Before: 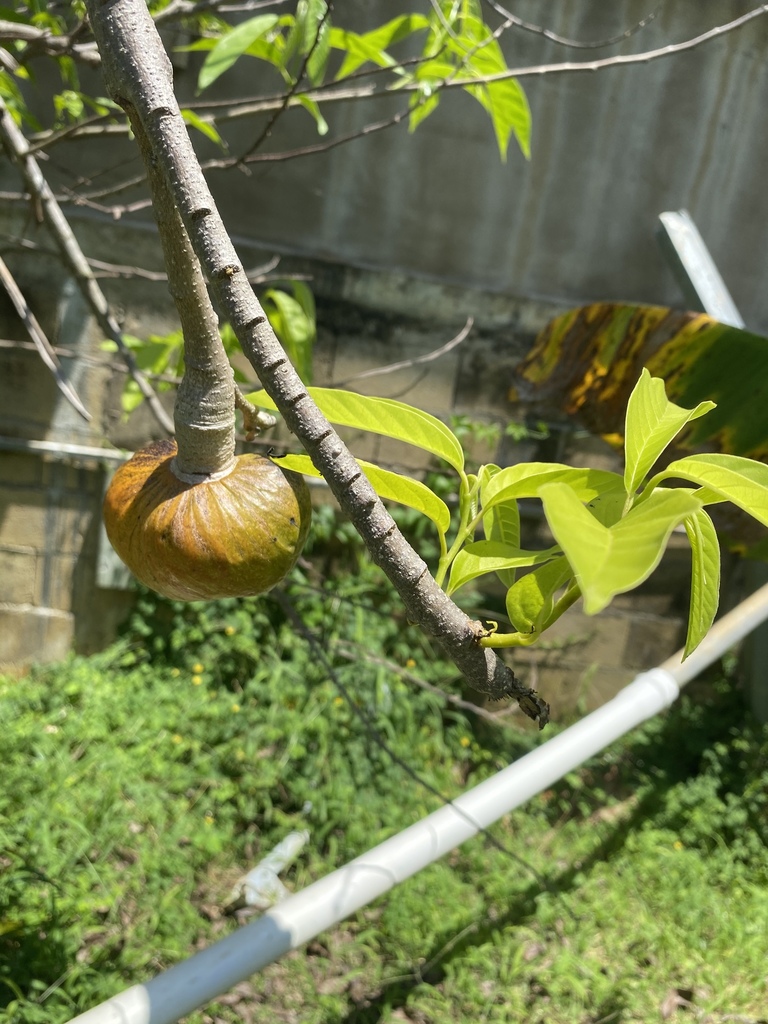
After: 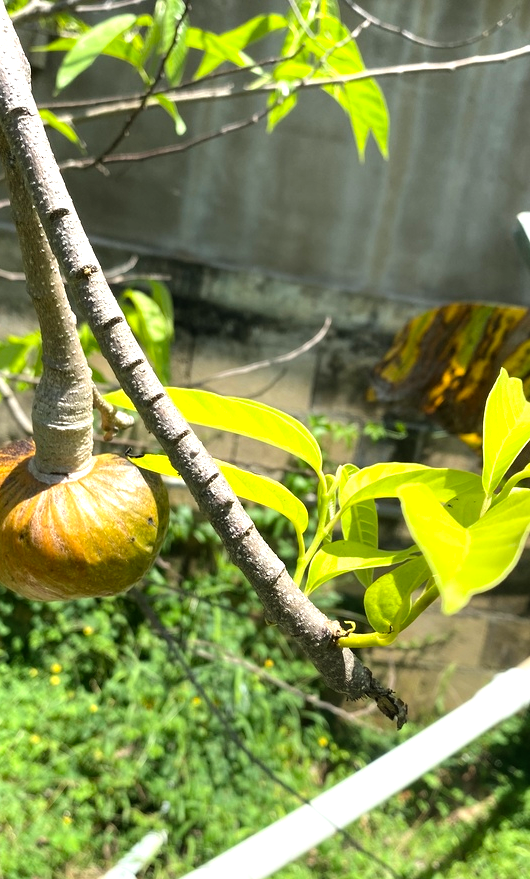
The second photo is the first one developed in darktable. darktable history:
tone equalizer: -8 EV -0.726 EV, -7 EV -0.688 EV, -6 EV -0.62 EV, -5 EV -0.42 EV, -3 EV 0.381 EV, -2 EV 0.6 EV, -1 EV 0.689 EV, +0 EV 0.737 EV
crop: left 18.576%, right 12.372%, bottom 14.103%
